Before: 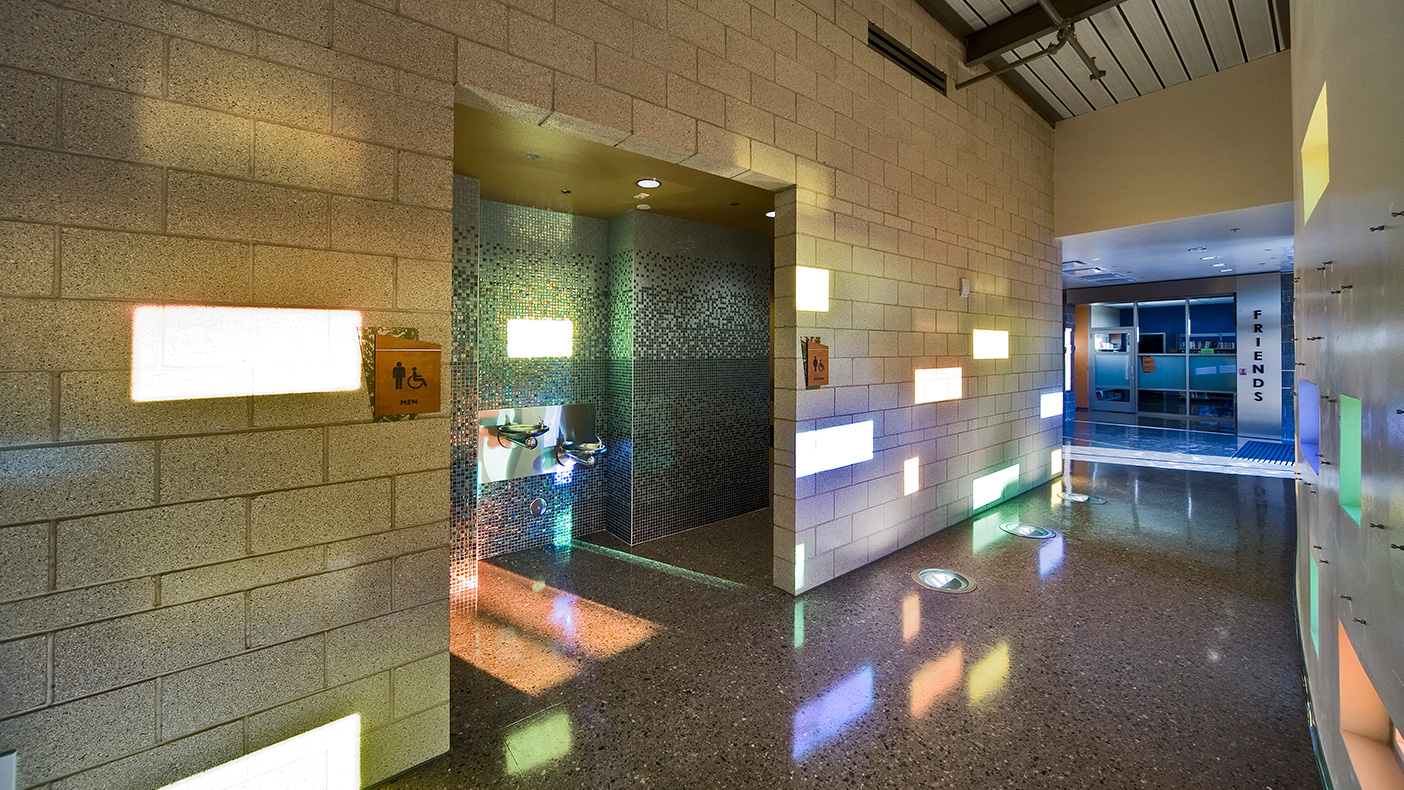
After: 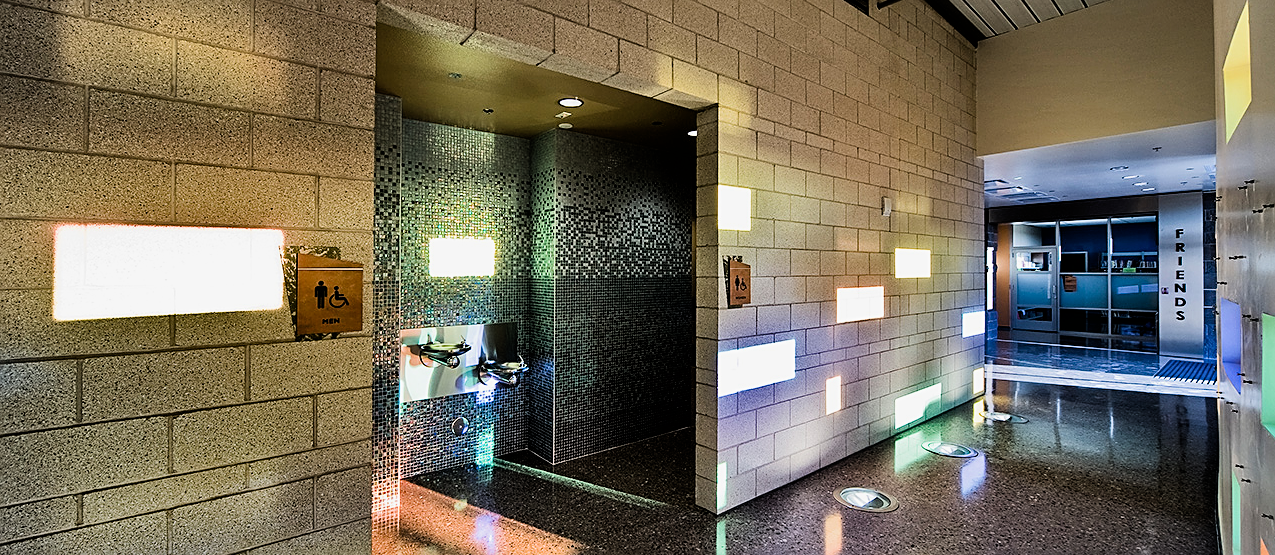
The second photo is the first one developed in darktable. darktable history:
sharpen: on, module defaults
filmic rgb: black relative exposure -4 EV, white relative exposure 3 EV, hardness 3.02, contrast 1.5
crop: left 5.596%, top 10.314%, right 3.534%, bottom 19.395%
